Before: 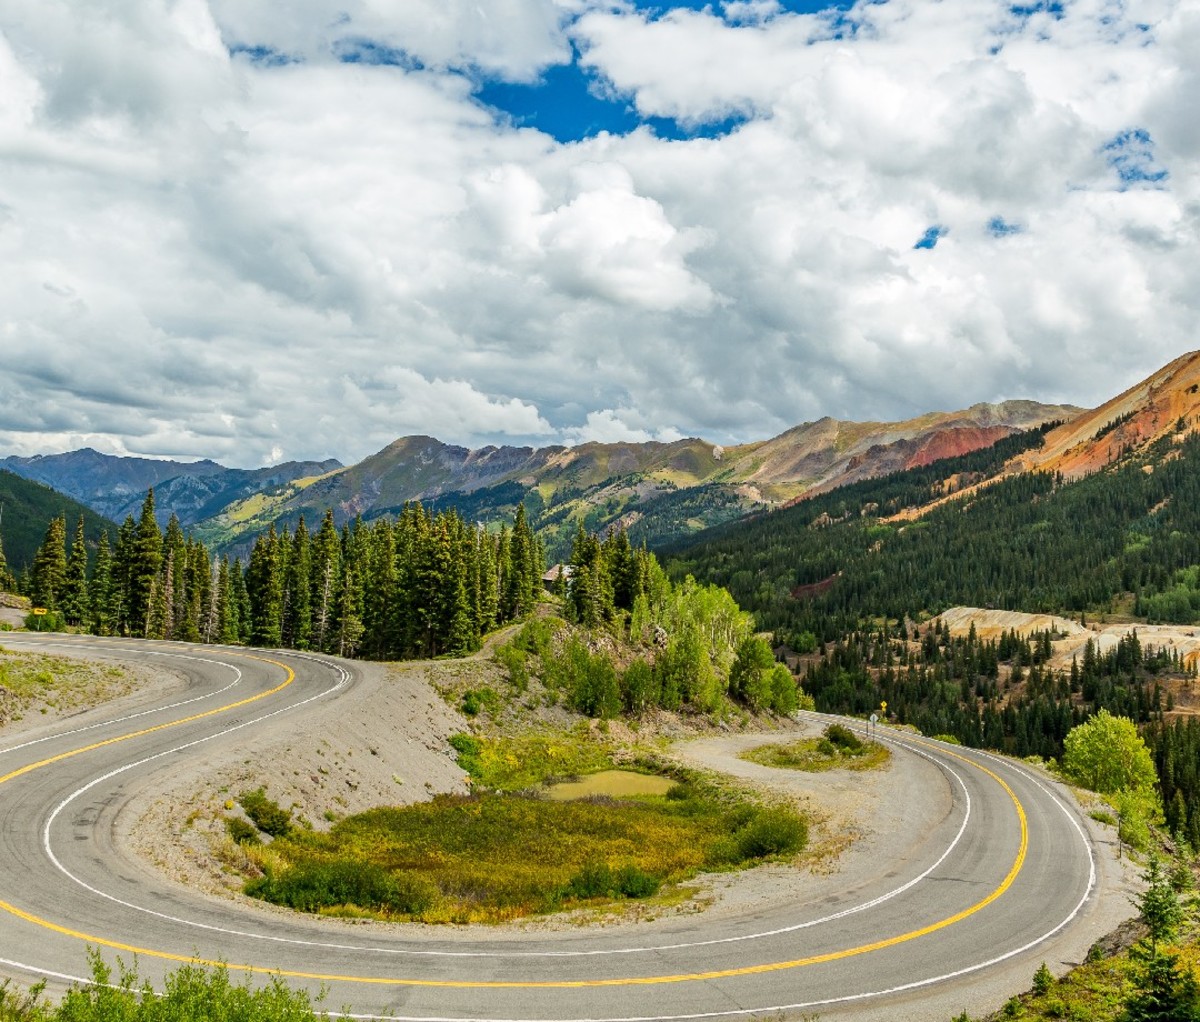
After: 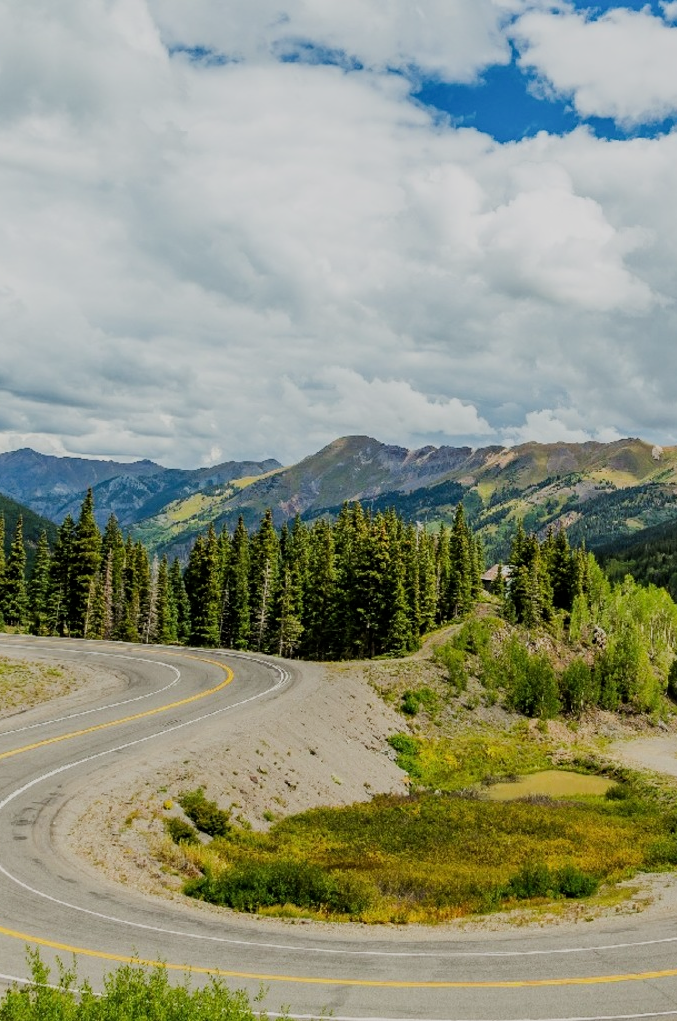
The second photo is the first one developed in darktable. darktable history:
crop: left 5.138%, right 38.413%
filmic rgb: black relative exposure -7.65 EV, white relative exposure 4.56 EV, threshold 5.94 EV, hardness 3.61, enable highlight reconstruction true
